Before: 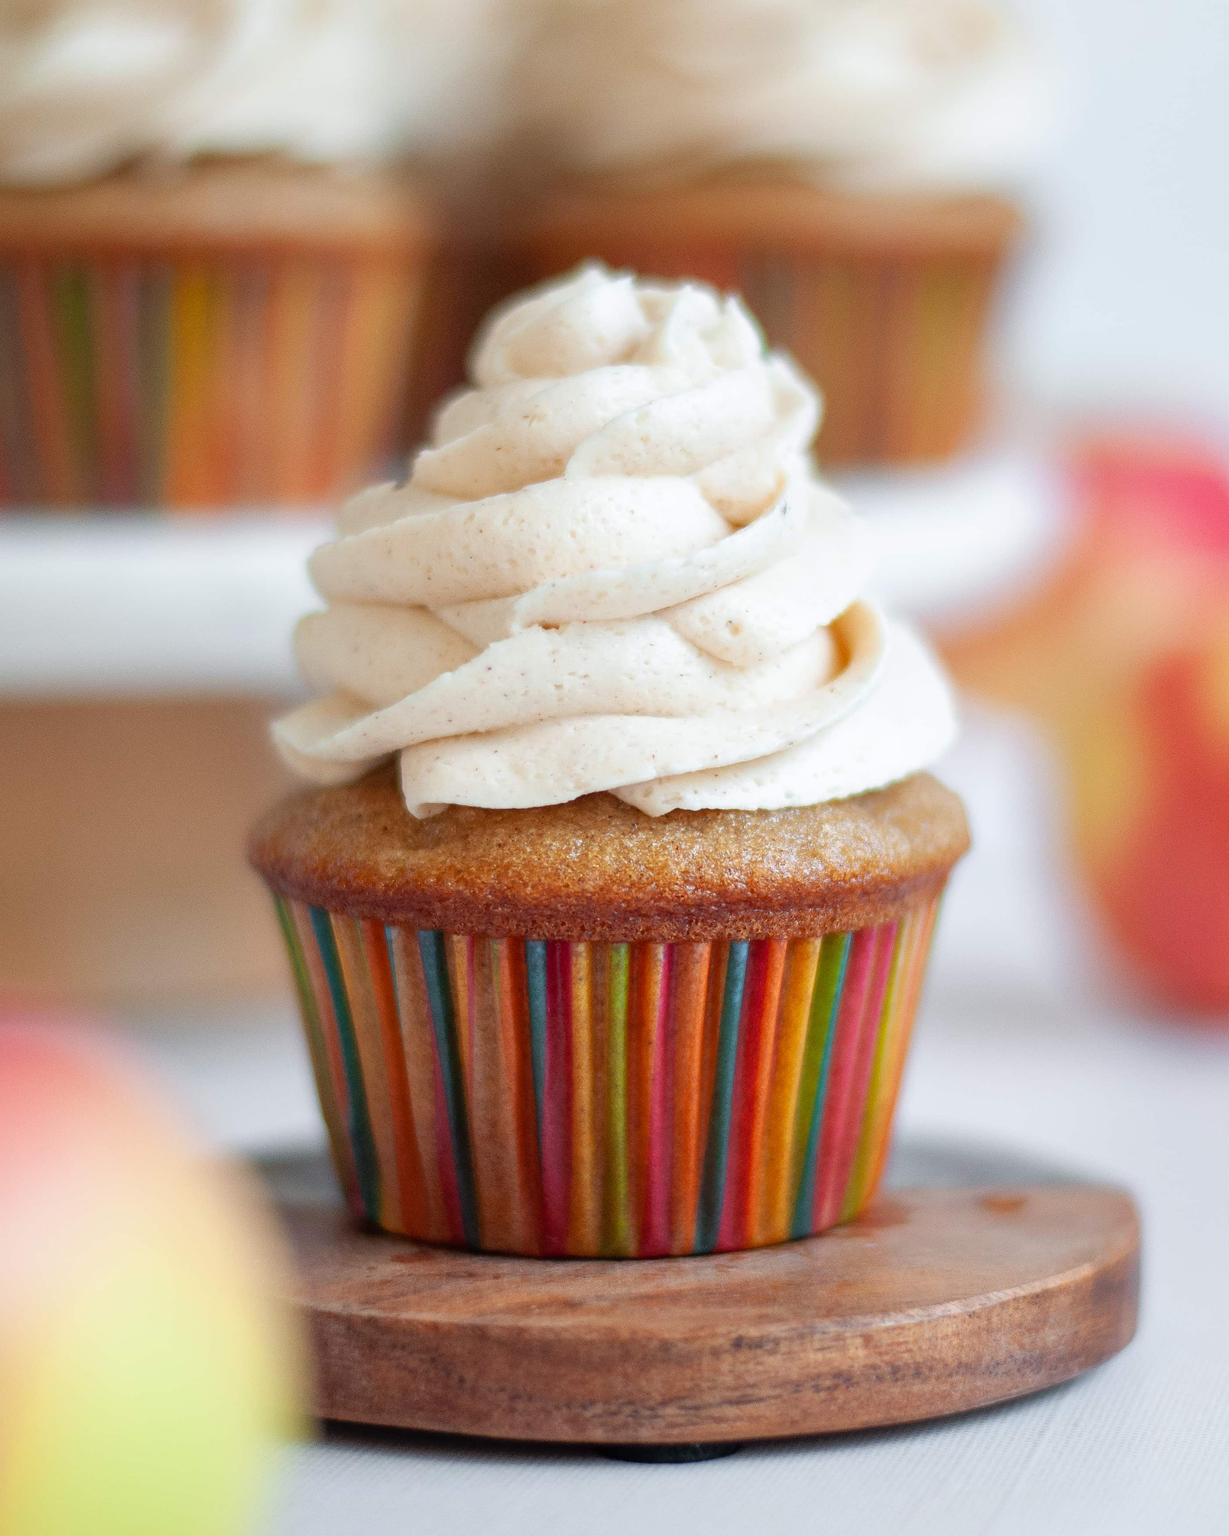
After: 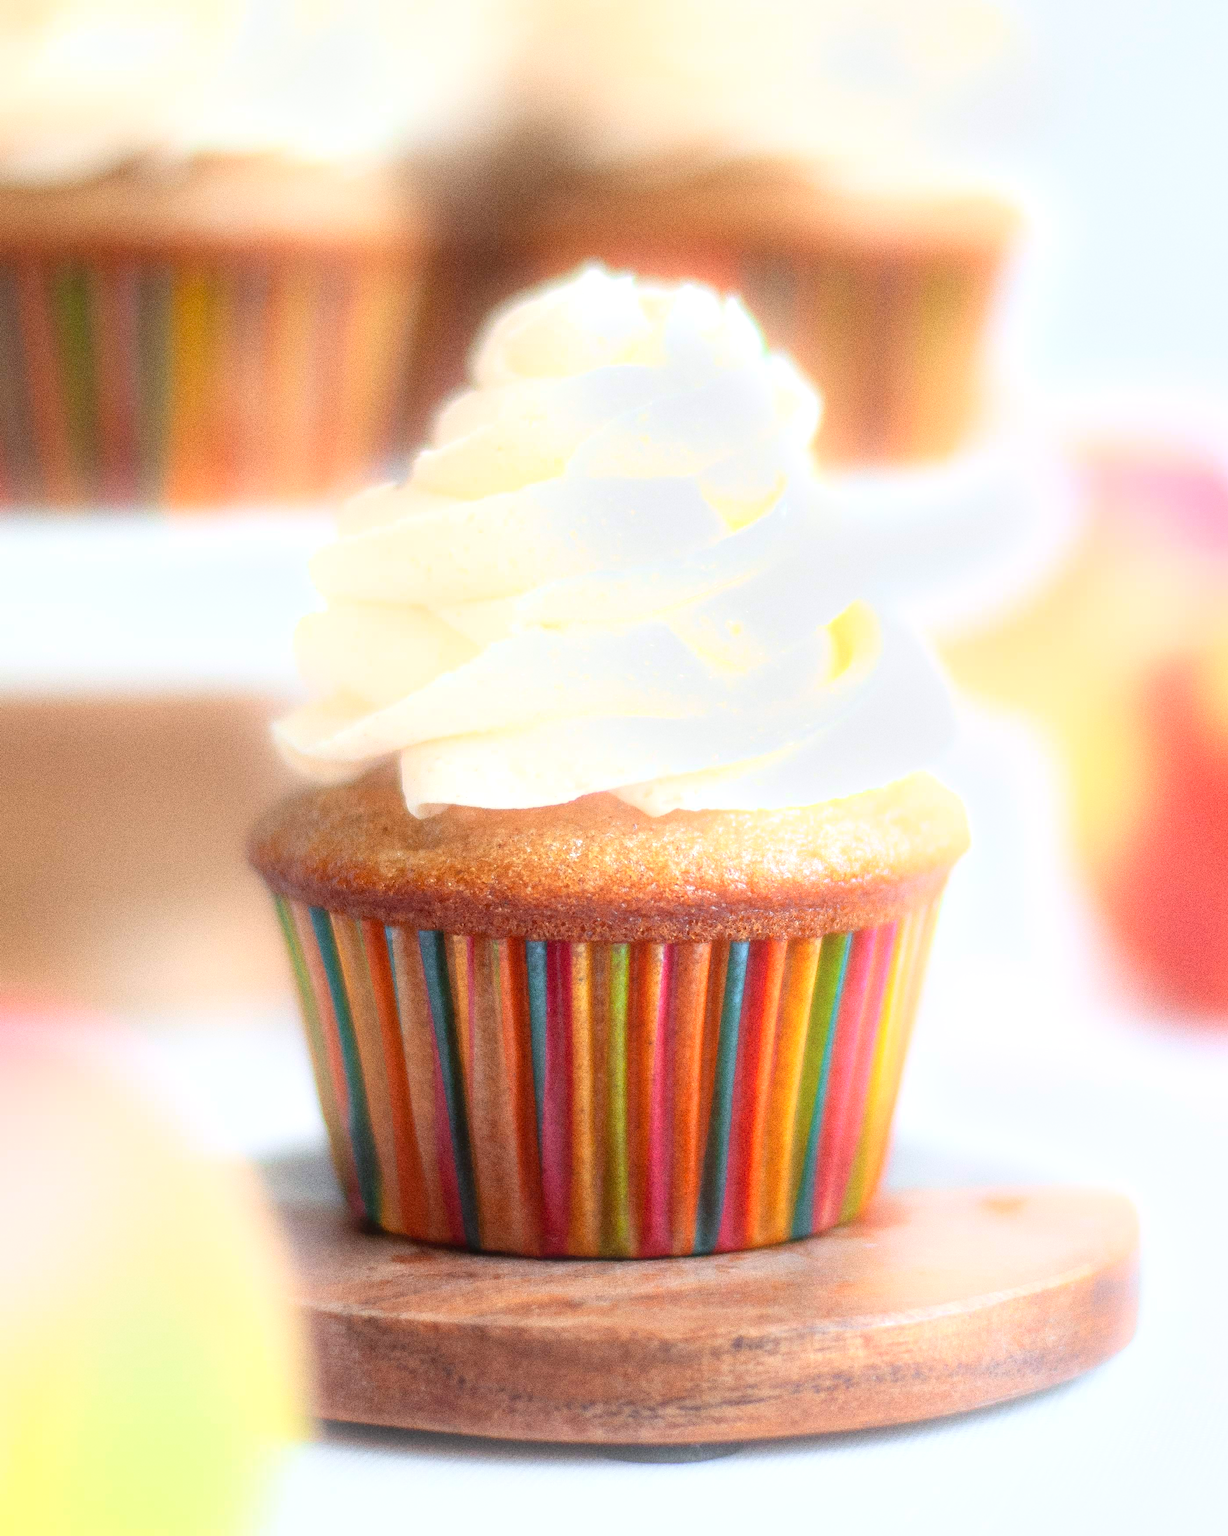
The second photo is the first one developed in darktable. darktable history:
grain: coarseness 0.09 ISO, strength 40%
bloom: threshold 82.5%, strength 16.25%
exposure: black level correction 0, exposure 0.68 EV, compensate exposure bias true, compensate highlight preservation false
